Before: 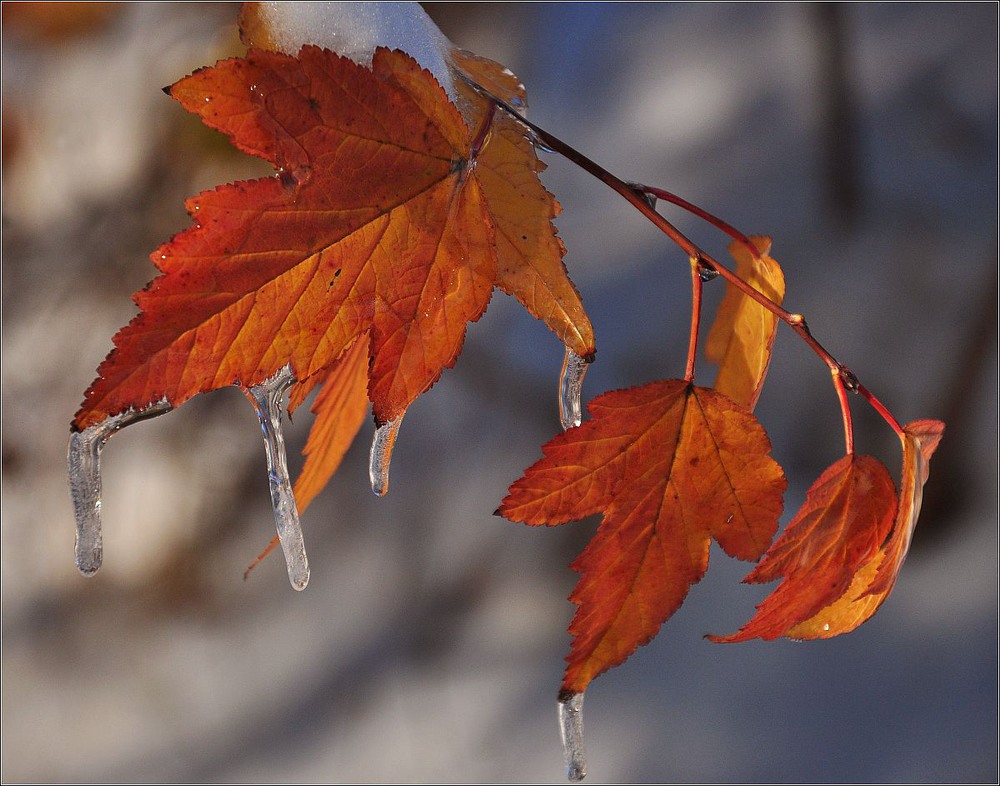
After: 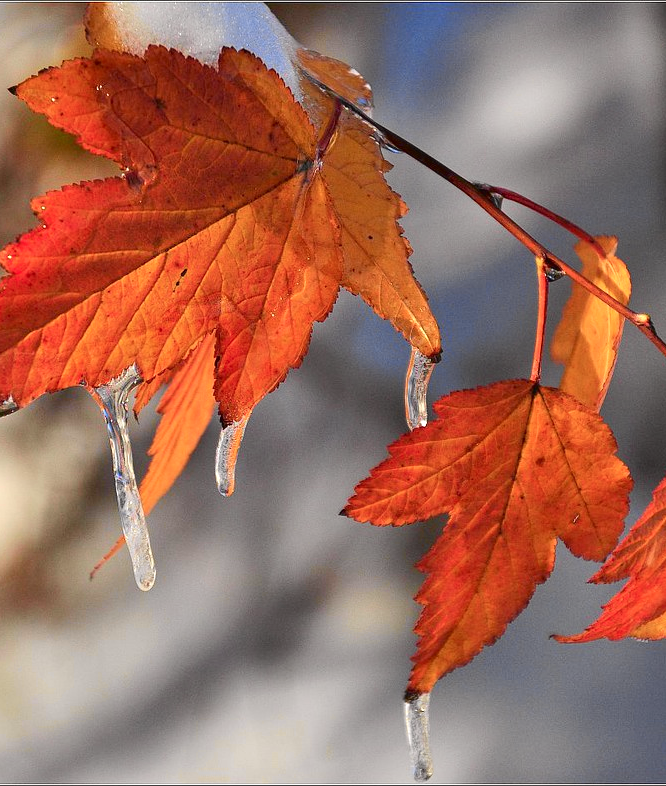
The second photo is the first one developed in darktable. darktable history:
exposure: black level correction 0, exposure 0.681 EV, compensate exposure bias true, compensate highlight preservation false
tone curve: curves: ch0 [(0, 0.019) (0.066, 0.043) (0.189, 0.182) (0.368, 0.407) (0.501, 0.564) (0.677, 0.729) (0.851, 0.861) (0.997, 0.959)]; ch1 [(0, 0) (0.187, 0.121) (0.388, 0.346) (0.437, 0.409) (0.474, 0.472) (0.499, 0.501) (0.514, 0.507) (0.548, 0.557) (0.653, 0.663) (0.812, 0.856) (1, 1)]; ch2 [(0, 0) (0.246, 0.214) (0.421, 0.427) (0.459, 0.484) (0.5, 0.504) (0.518, 0.516) (0.529, 0.548) (0.56, 0.576) (0.607, 0.63) (0.744, 0.734) (0.867, 0.821) (0.993, 0.889)], color space Lab, independent channels
contrast brightness saturation: contrast 0.027, brightness -0.03
crop and rotate: left 15.406%, right 17.922%
